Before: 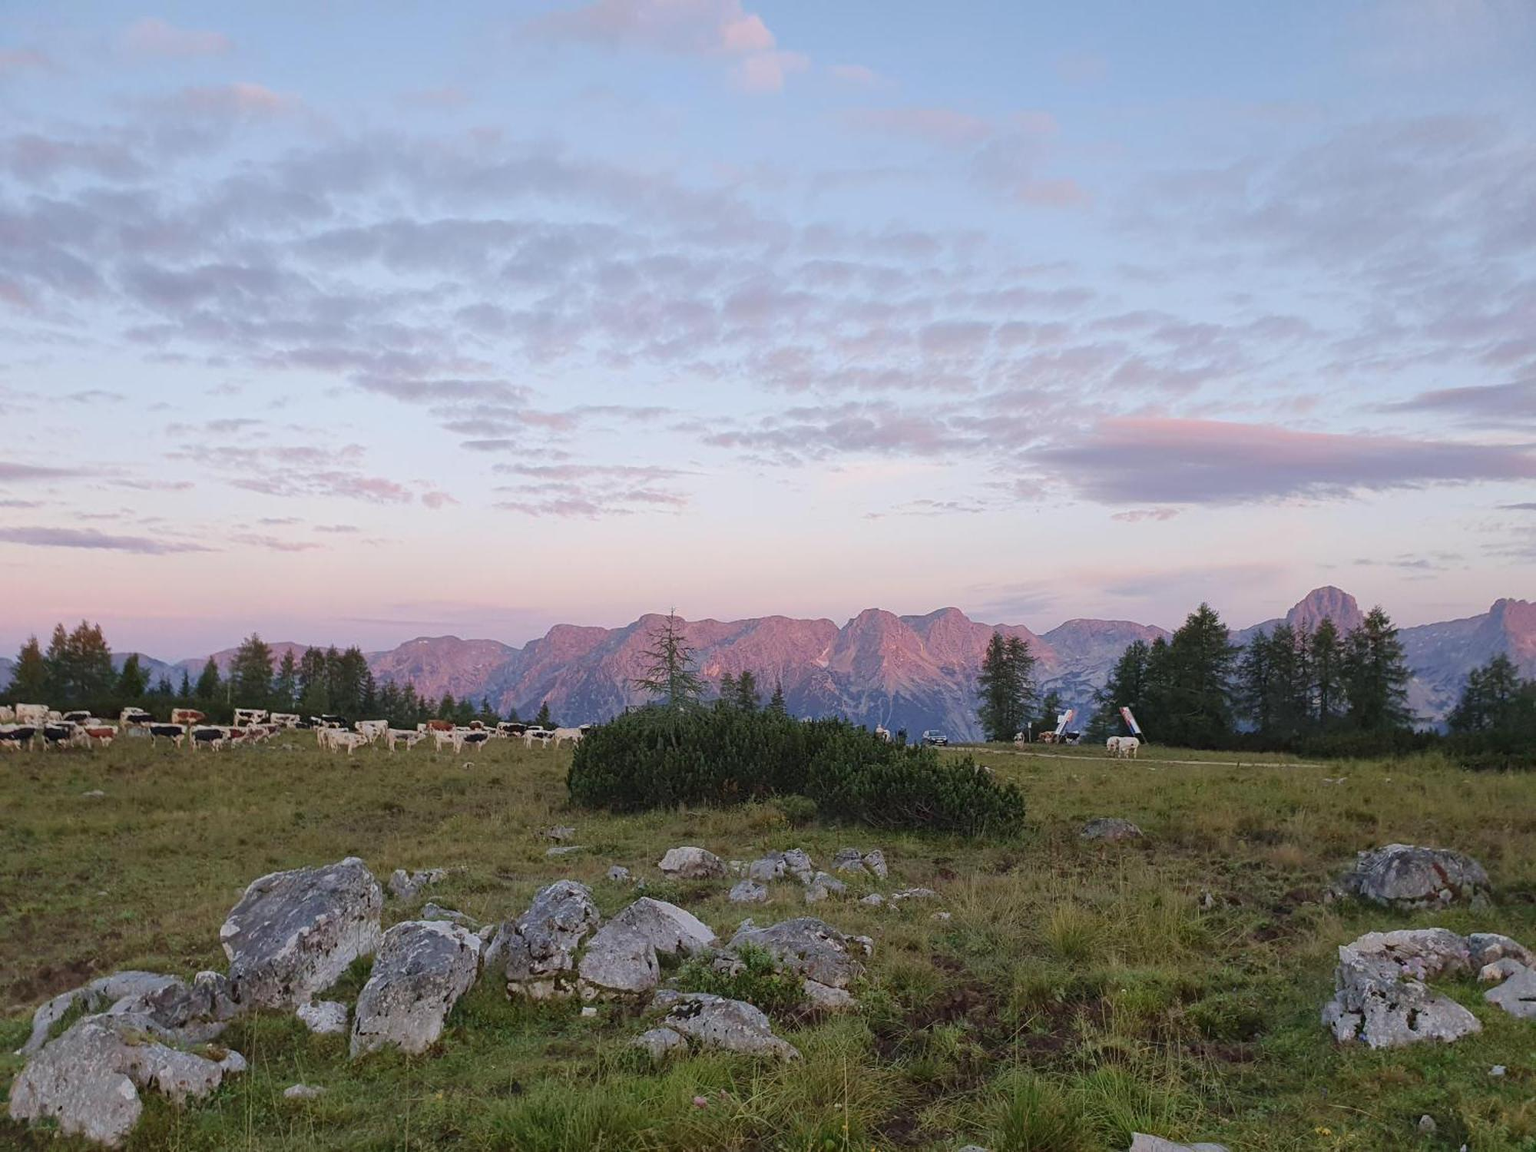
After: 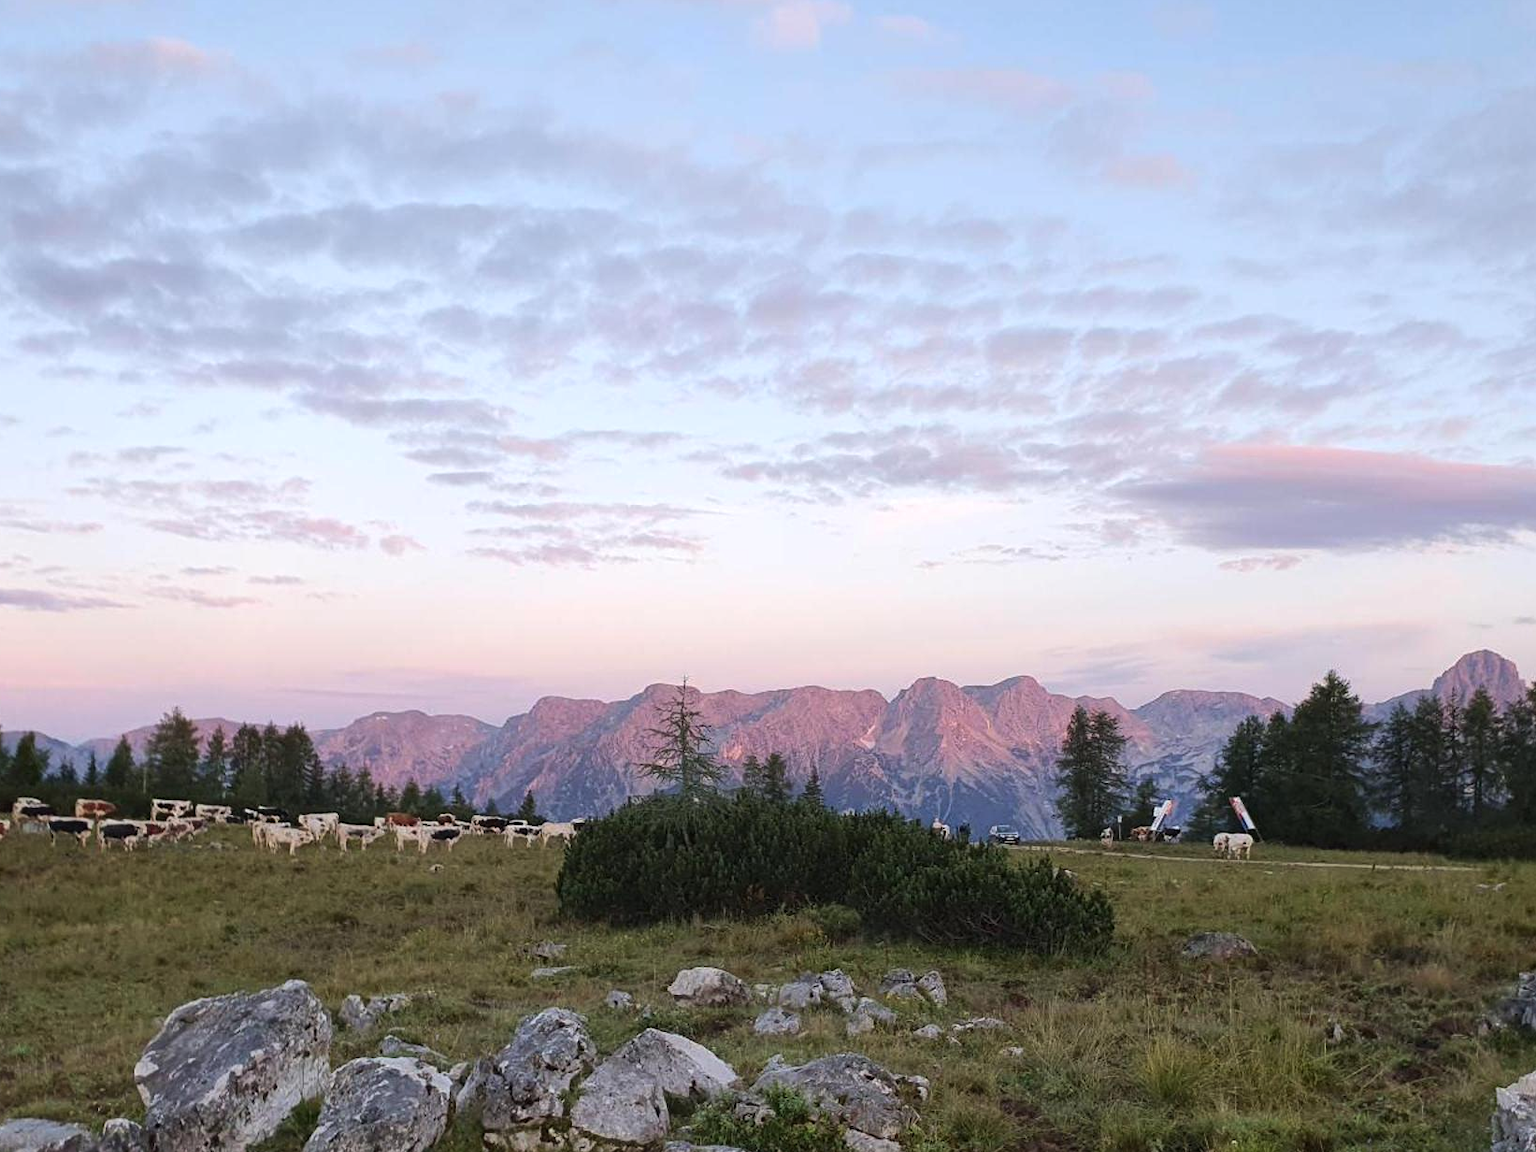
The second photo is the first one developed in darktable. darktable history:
tone equalizer: -8 EV -0.417 EV, -7 EV -0.389 EV, -6 EV -0.333 EV, -5 EV -0.222 EV, -3 EV 0.222 EV, -2 EV 0.333 EV, -1 EV 0.389 EV, +0 EV 0.417 EV, edges refinement/feathering 500, mask exposure compensation -1.57 EV, preserve details no
crop and rotate: left 7.196%, top 4.574%, right 10.605%, bottom 13.178%
